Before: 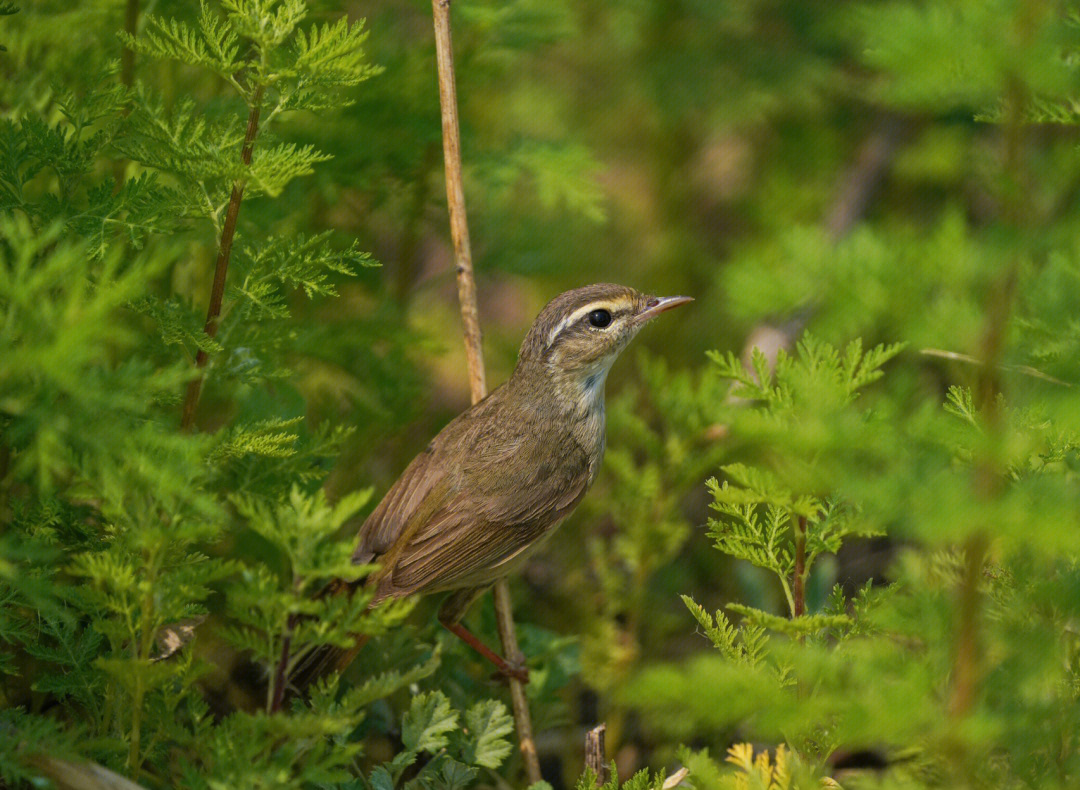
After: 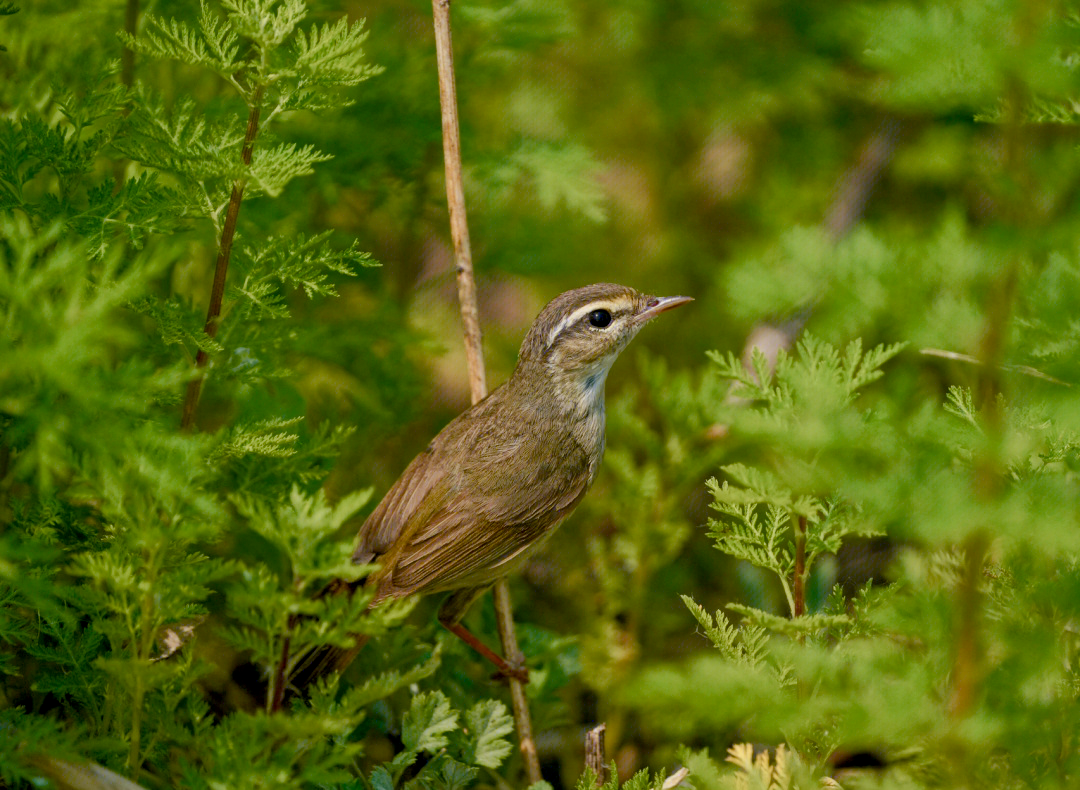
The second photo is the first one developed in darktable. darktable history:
color balance rgb: shadows lift › chroma 1%, shadows lift › hue 113°, highlights gain › chroma 0.2%, highlights gain › hue 333°, perceptual saturation grading › global saturation 20%, perceptual saturation grading › highlights -50%, perceptual saturation grading › shadows 25%, contrast -10%
local contrast: mode bilateral grid, contrast 20, coarseness 50, detail 120%, midtone range 0.2
exposure: black level correction 0.007, exposure 0.159 EV, compensate highlight preservation false
